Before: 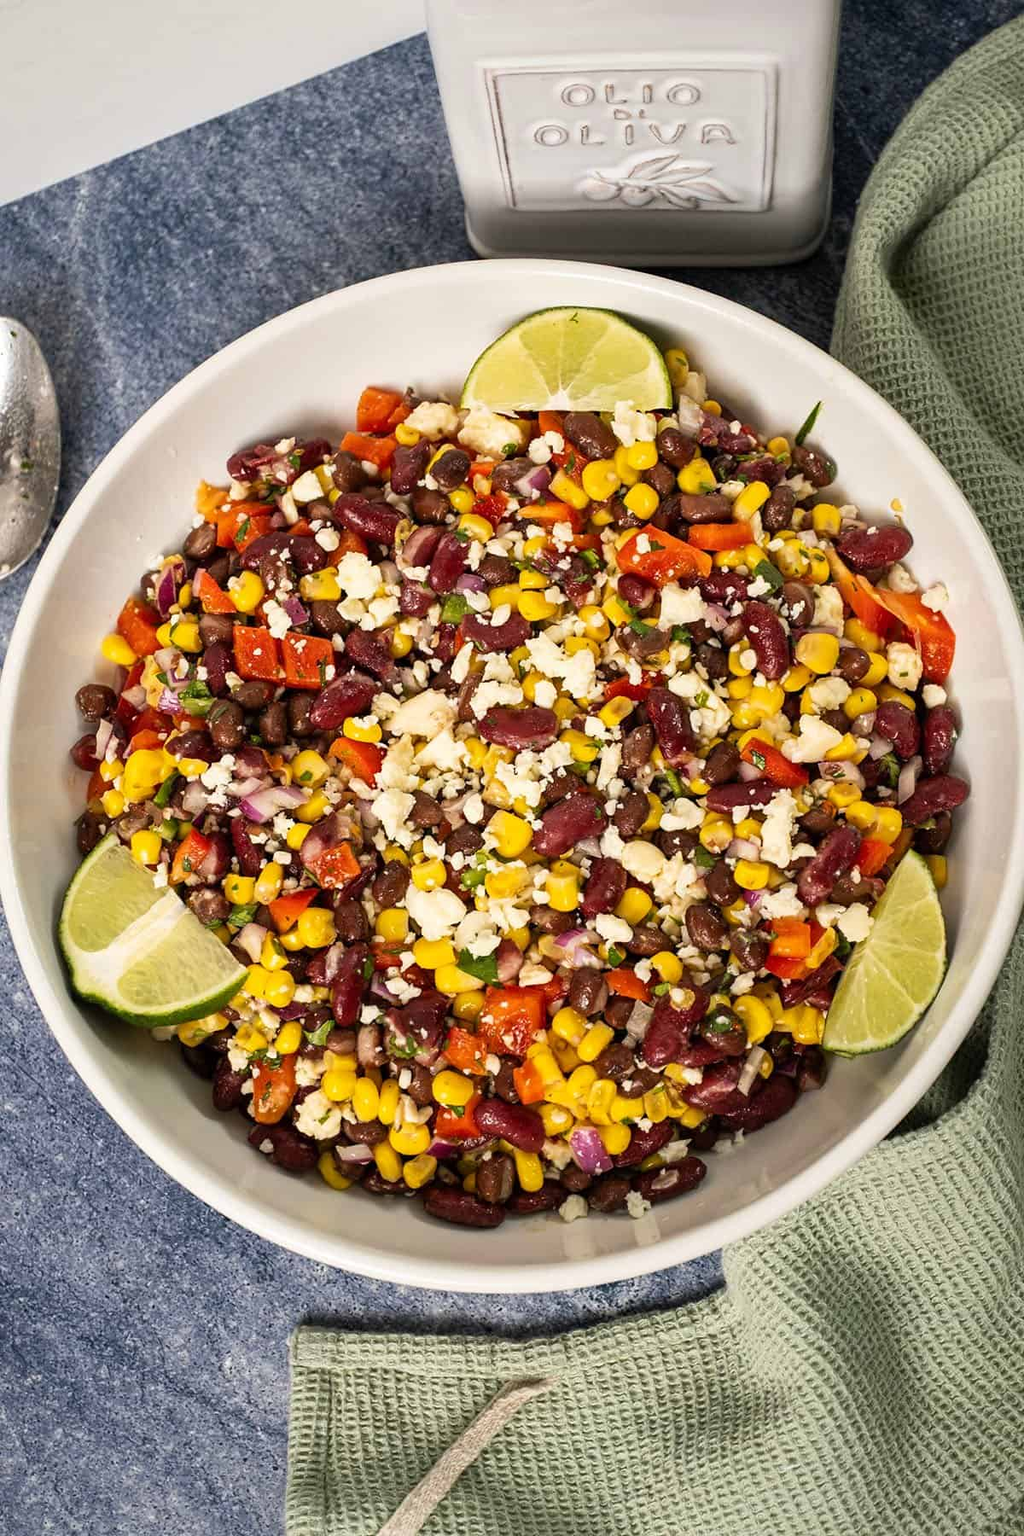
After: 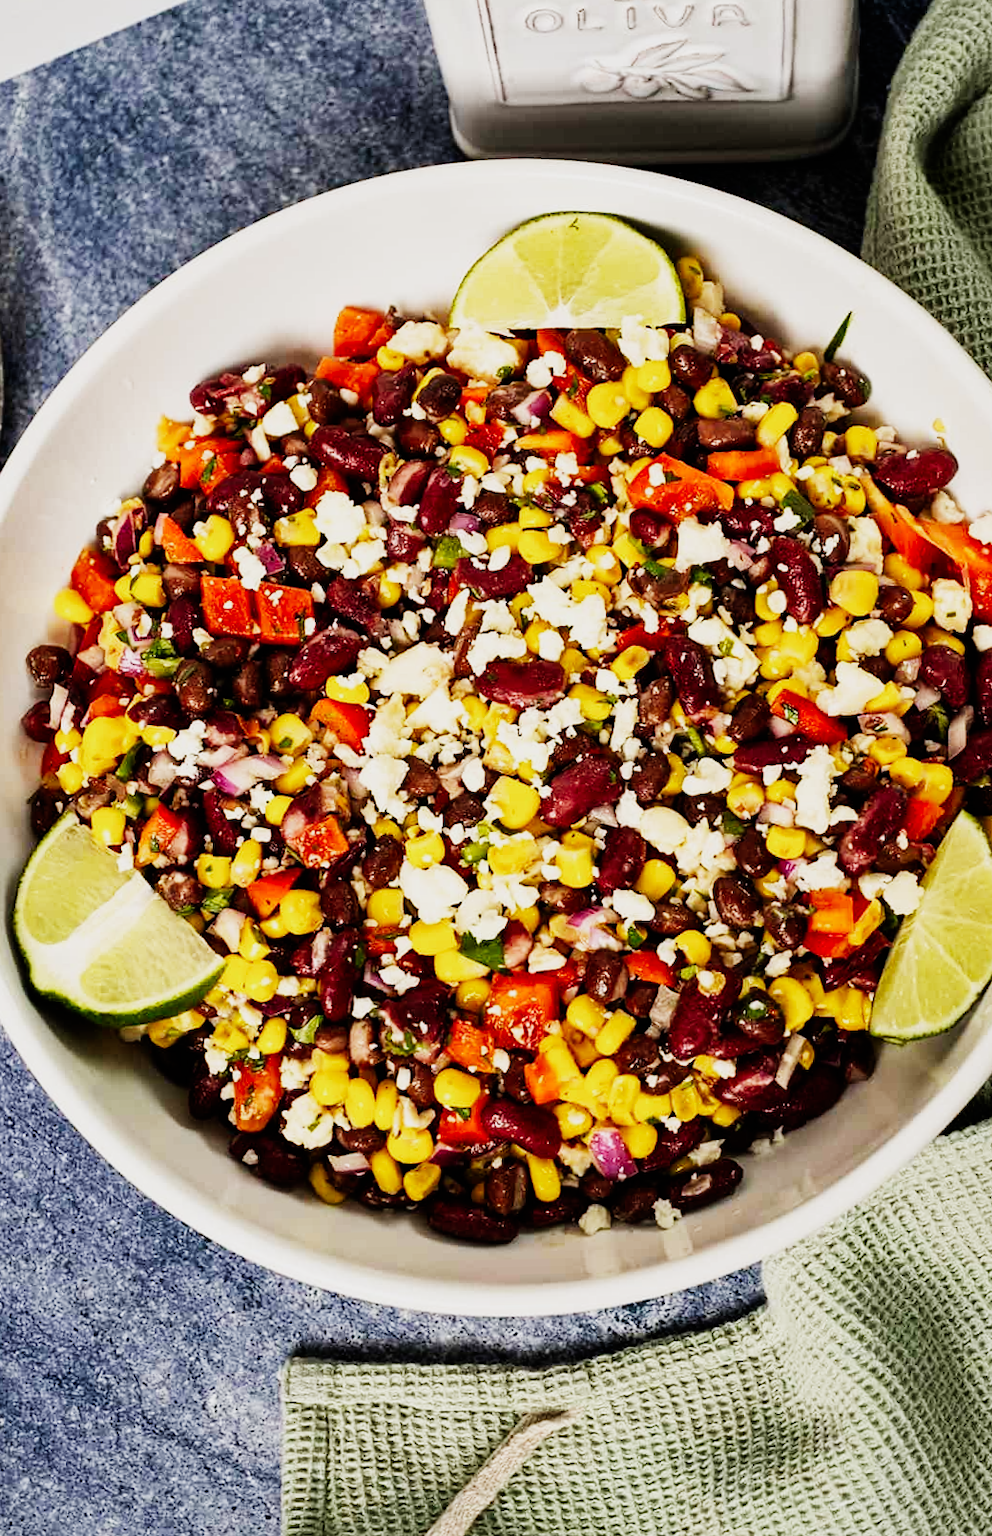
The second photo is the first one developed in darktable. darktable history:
sigmoid: contrast 2, skew -0.2, preserve hue 0%, red attenuation 0.1, red rotation 0.035, green attenuation 0.1, green rotation -0.017, blue attenuation 0.15, blue rotation -0.052, base primaries Rec2020
exposure: exposure 0.15 EV, compensate highlight preservation false
rotate and perspective: rotation -1.24°, automatic cropping off
crop: left 6.446%, top 8.188%, right 9.538%, bottom 3.548%
